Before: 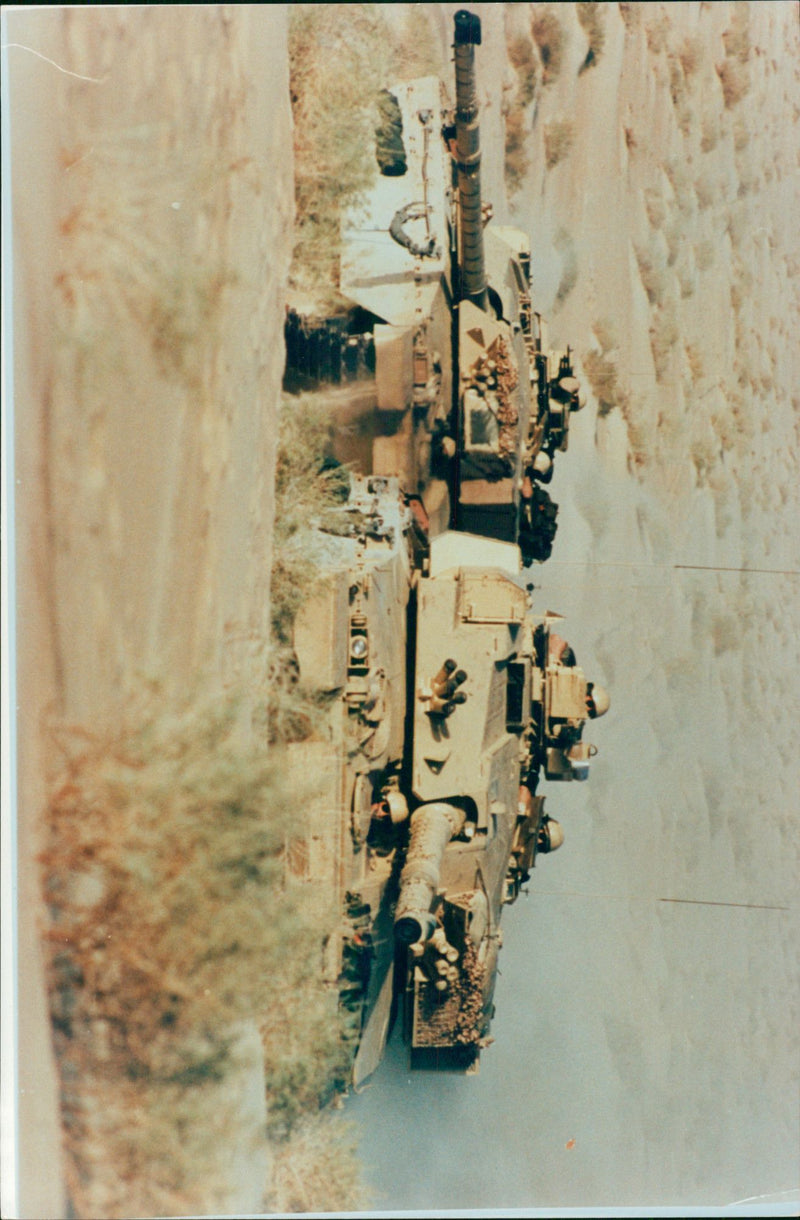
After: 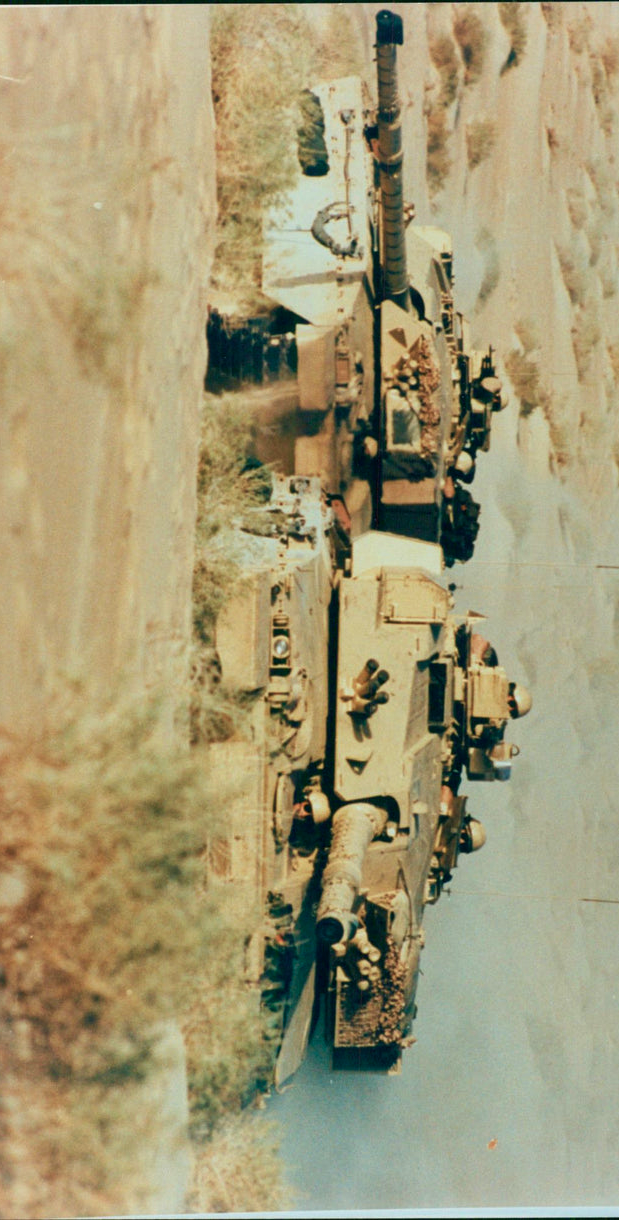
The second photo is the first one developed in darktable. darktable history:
crop: left 9.863%, right 12.72%
local contrast: mode bilateral grid, contrast 20, coarseness 50, detail 119%, midtone range 0.2
velvia: on, module defaults
